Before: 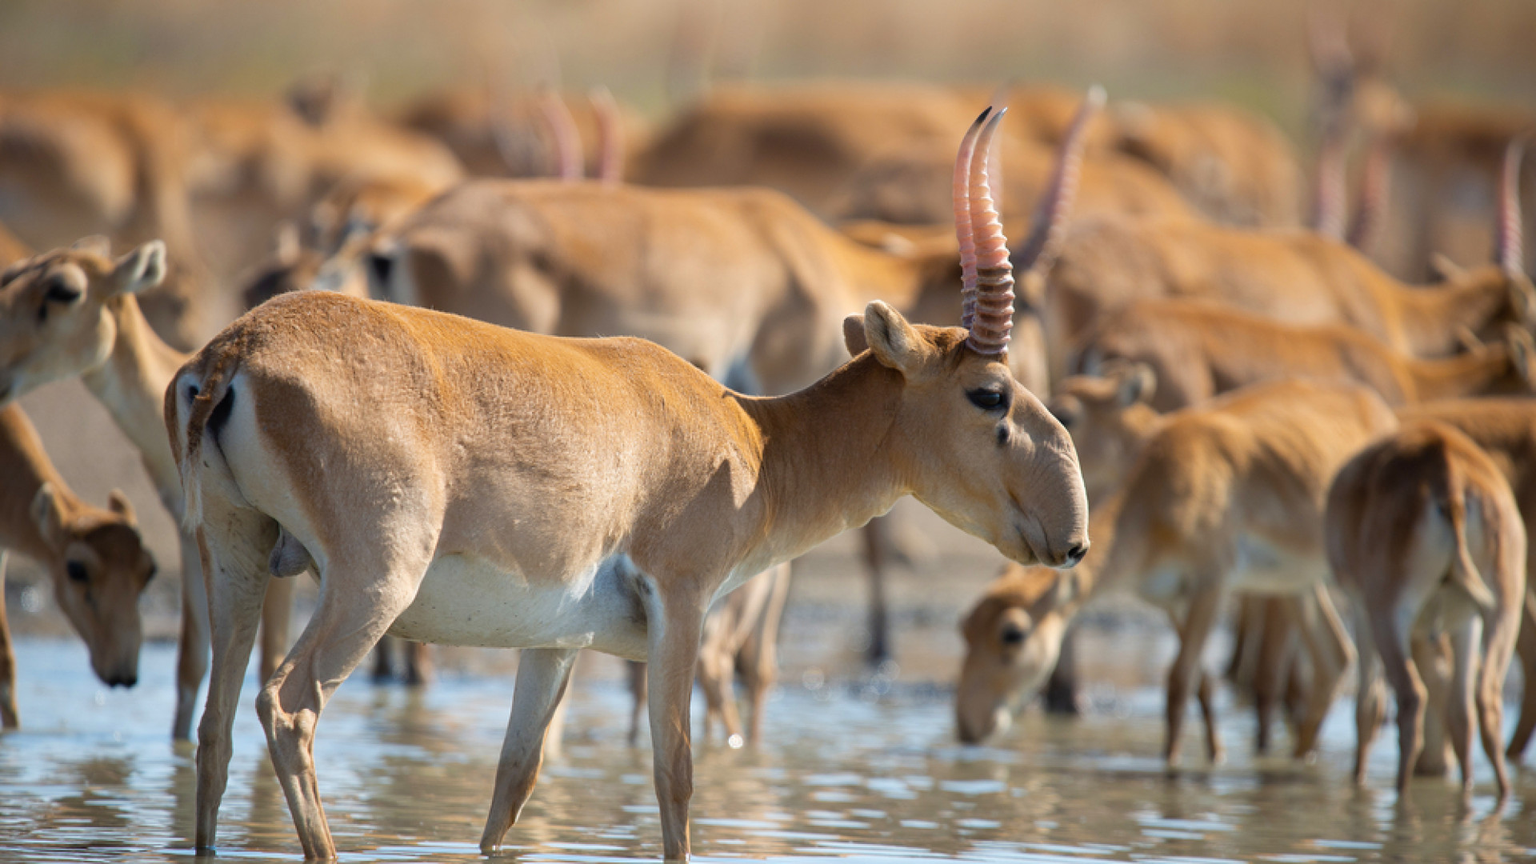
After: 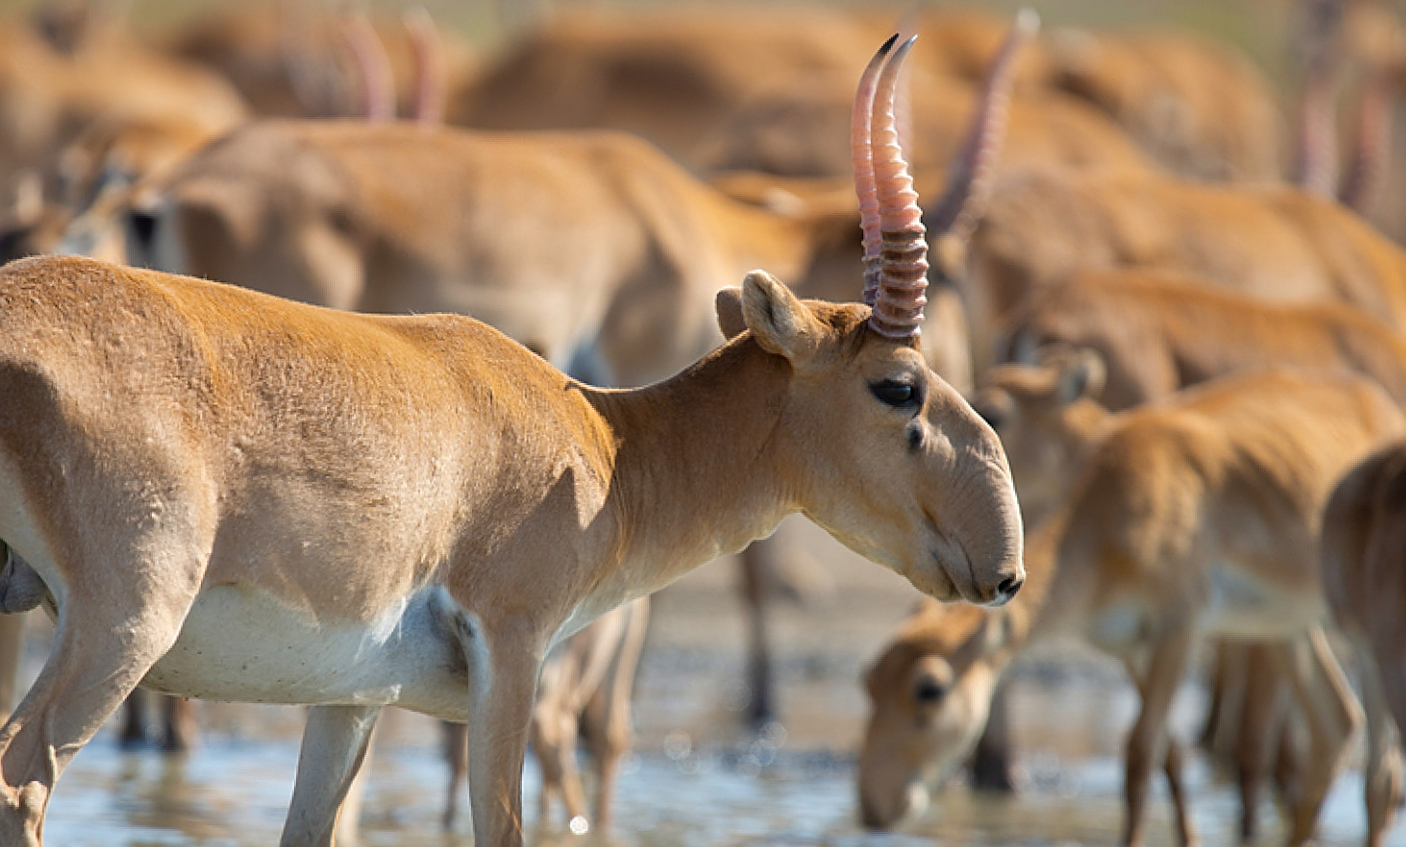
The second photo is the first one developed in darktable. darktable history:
crop: left 16.768%, top 8.653%, right 8.362%, bottom 12.485%
shadows and highlights: shadows 22.7, highlights -48.71, soften with gaussian
sharpen: on, module defaults
rotate and perspective: rotation 0.226°, lens shift (vertical) -0.042, crop left 0.023, crop right 0.982, crop top 0.006, crop bottom 0.994
